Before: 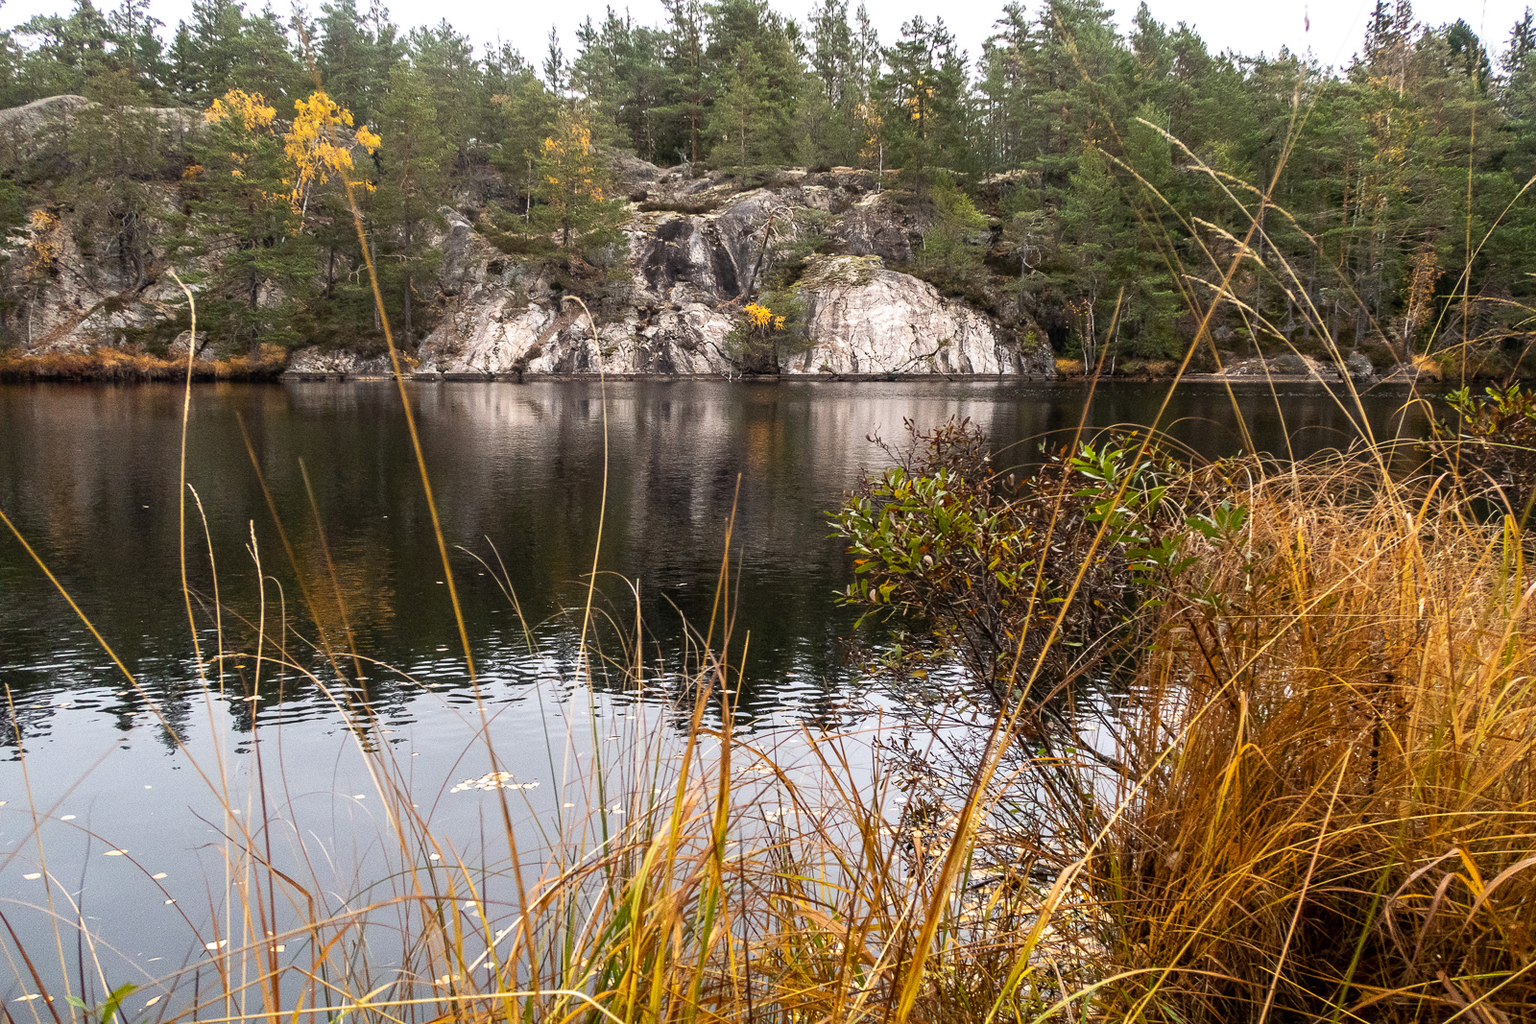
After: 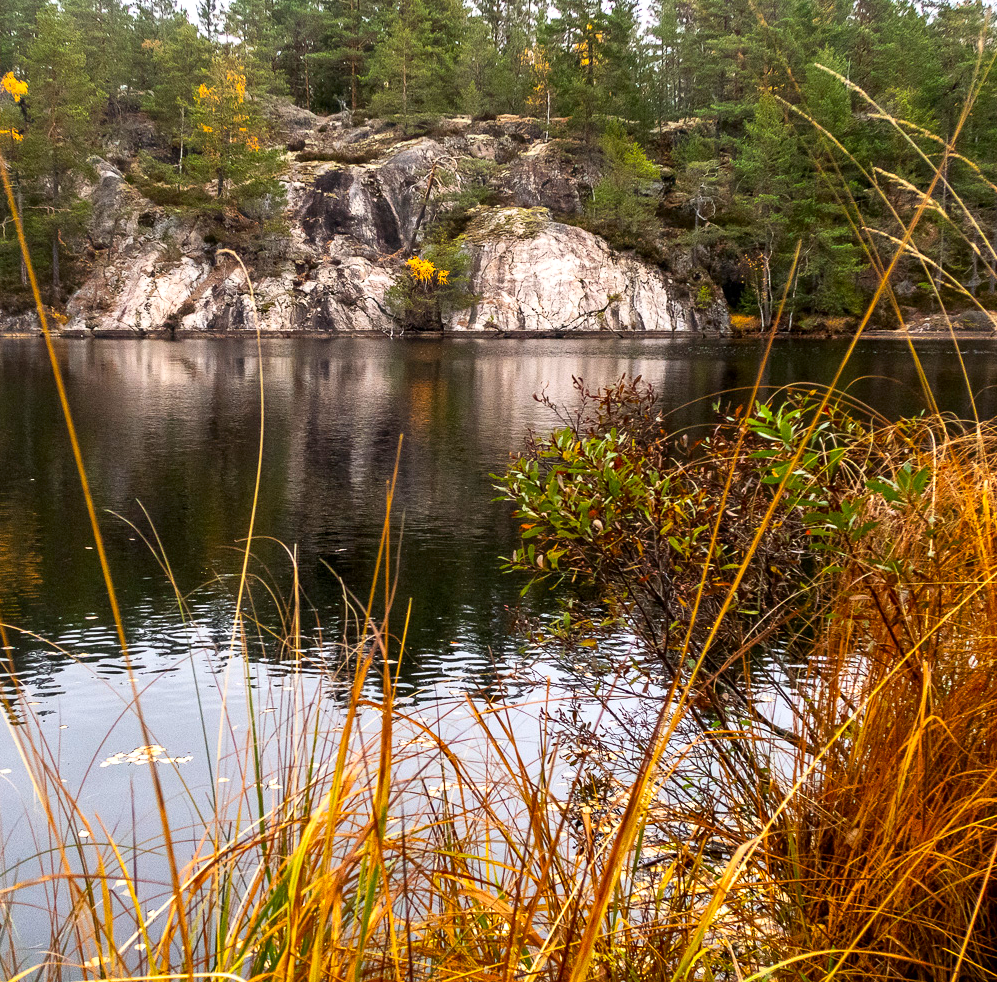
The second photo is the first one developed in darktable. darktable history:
crop and rotate: left 23.133%, top 5.621%, right 14.515%, bottom 2.262%
shadows and highlights: shadows -1.81, highlights 41.08
local contrast: mode bilateral grid, contrast 21, coarseness 50, detail 132%, midtone range 0.2
contrast brightness saturation: saturation 0.514
